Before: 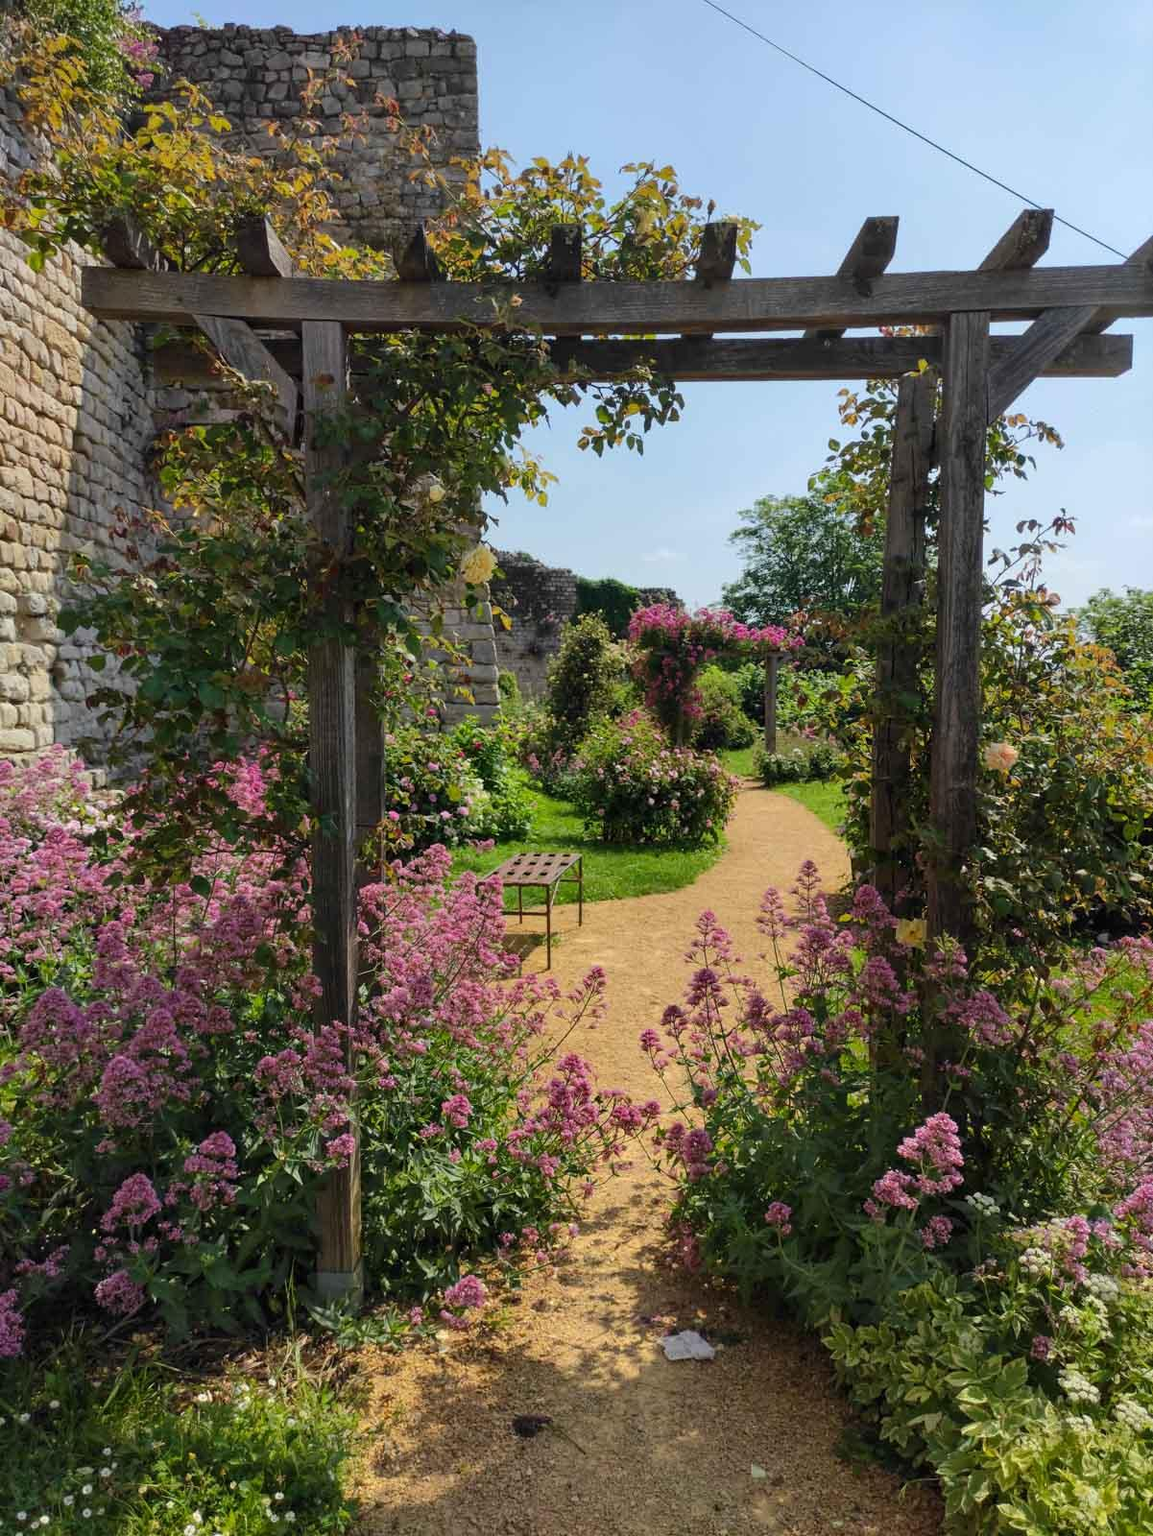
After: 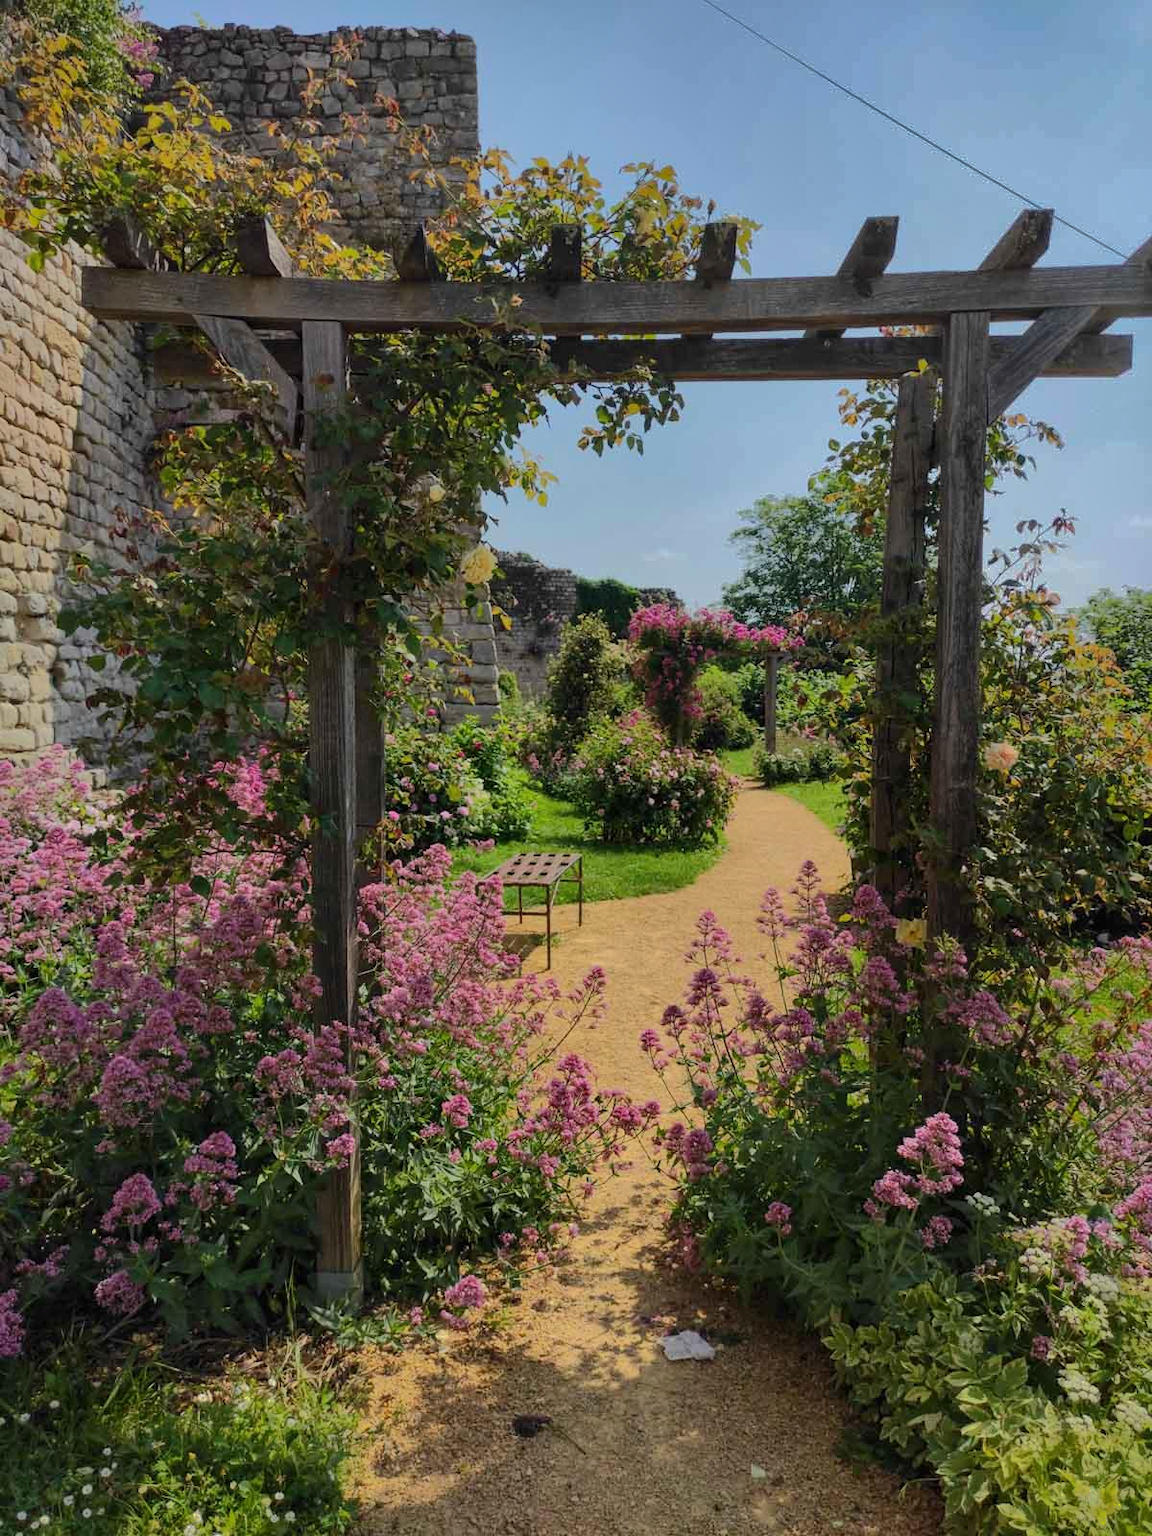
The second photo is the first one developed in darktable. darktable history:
color correction: saturation 0.98
shadows and highlights: shadows -19.91, highlights -73.15
